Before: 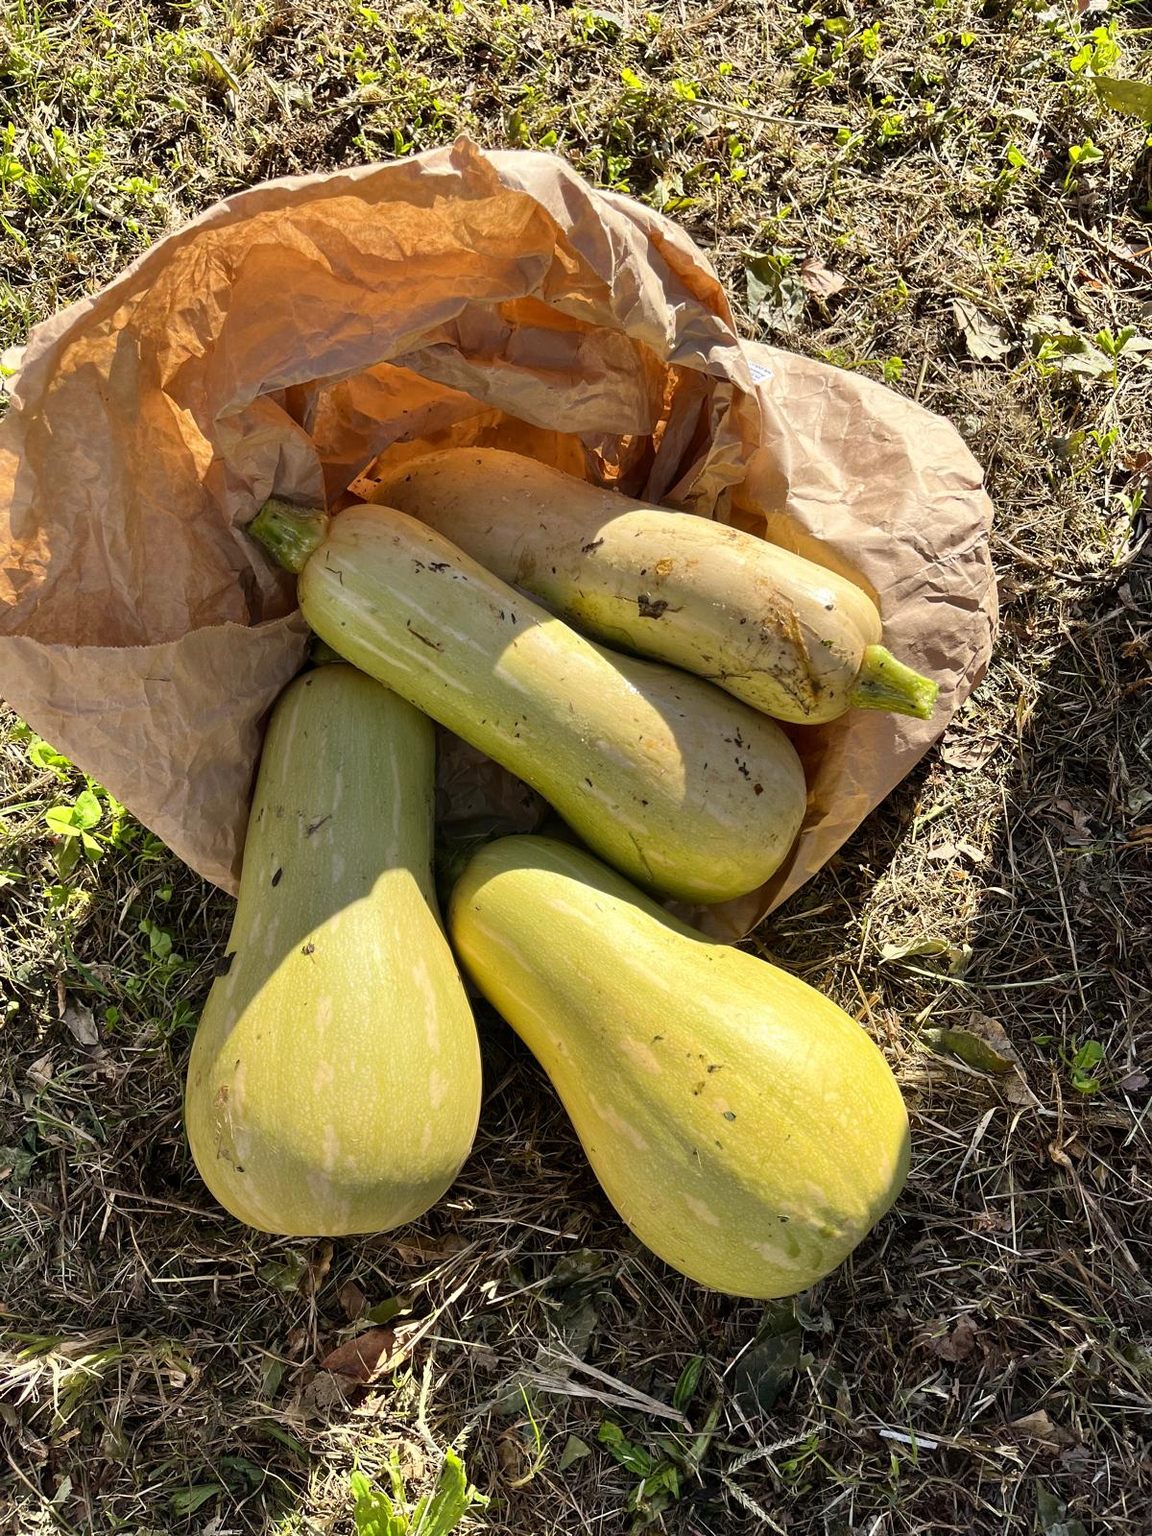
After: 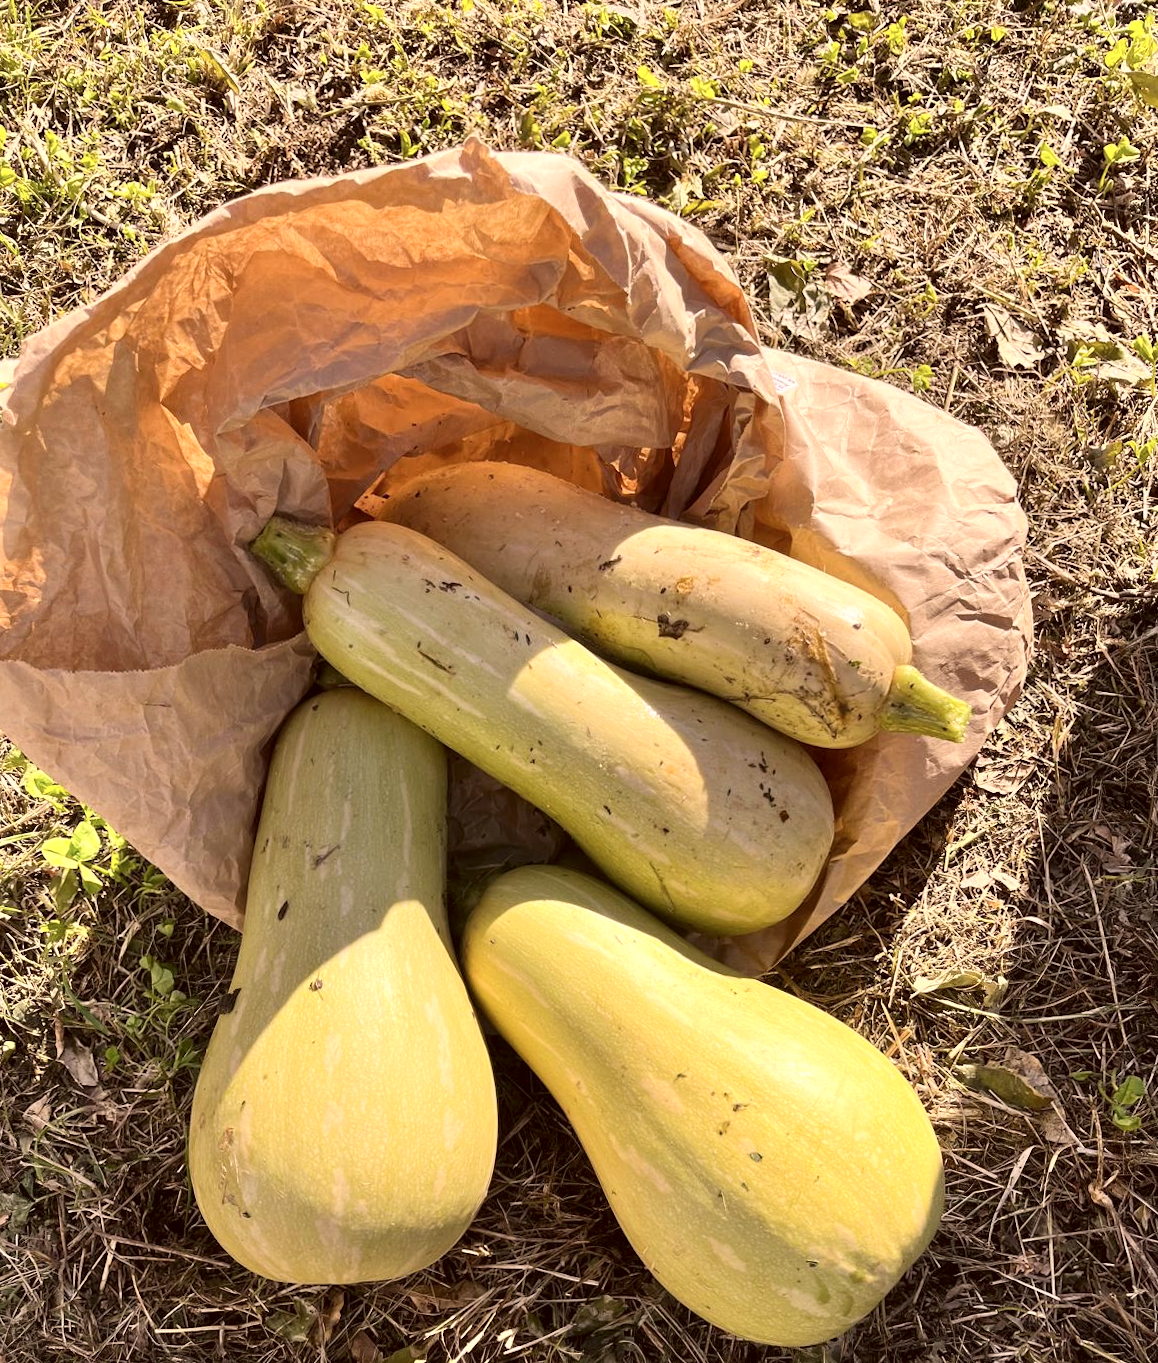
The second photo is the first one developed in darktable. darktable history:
exposure: exposure 0.562 EV, compensate highlight preservation false
crop and rotate: angle 0.304°, left 0.223%, right 2.591%, bottom 14.184%
color correction: highlights a* 10.16, highlights b* 9.68, shadows a* 7.93, shadows b* 7.59, saturation 0.786
tone equalizer: -8 EV -0.001 EV, -7 EV 0.004 EV, -6 EV -0.032 EV, -5 EV 0.02 EV, -4 EV -0.007 EV, -3 EV 0.008 EV, -2 EV -0.042 EV, -1 EV -0.275 EV, +0 EV -0.565 EV, edges refinement/feathering 500, mask exposure compensation -1.57 EV, preserve details no
